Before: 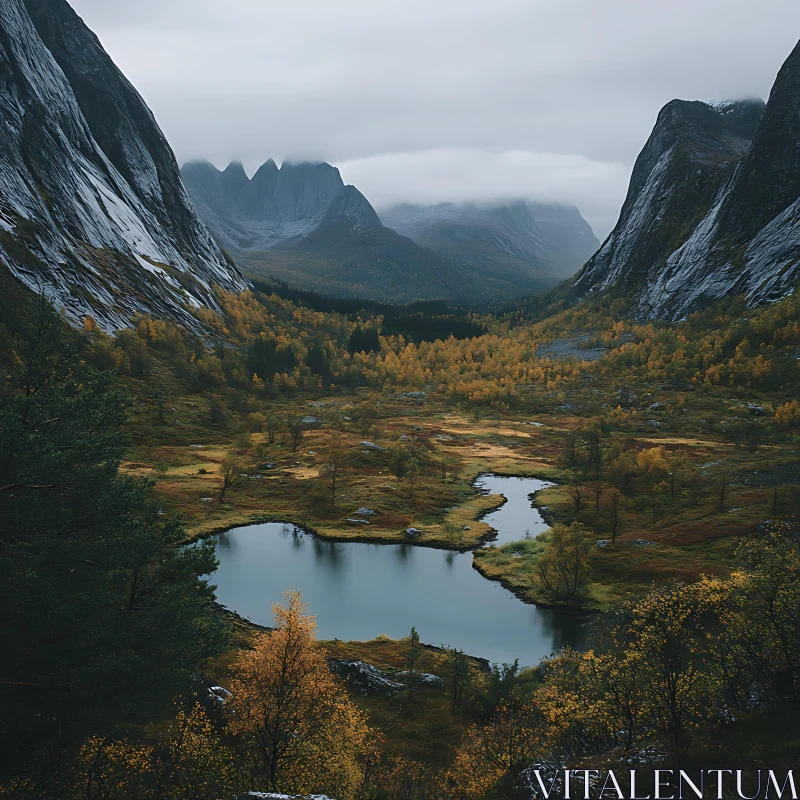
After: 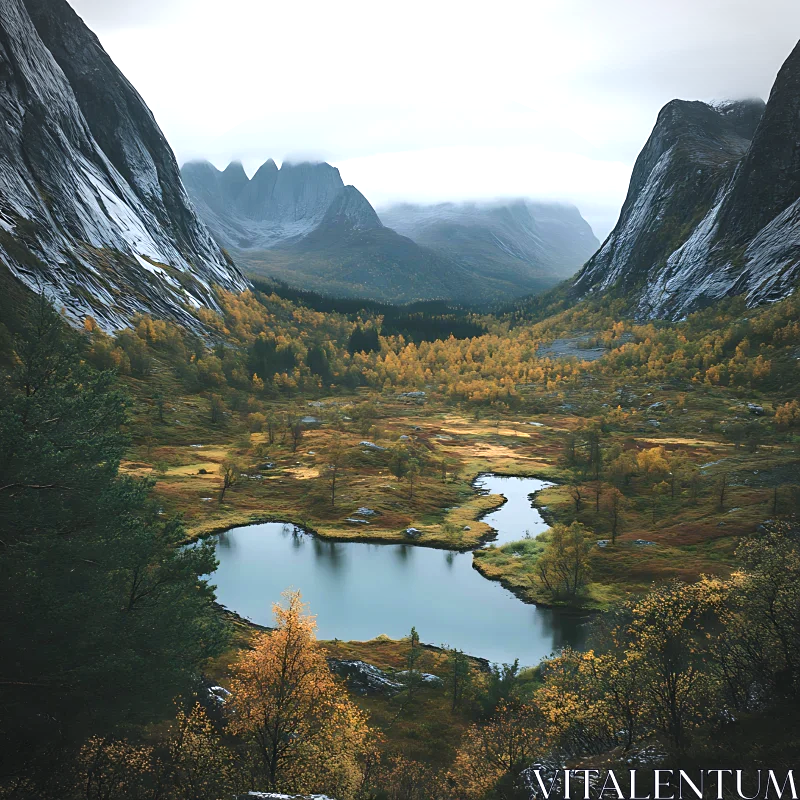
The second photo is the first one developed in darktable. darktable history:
exposure: black level correction 0.001, exposure 0.964 EV, compensate highlight preservation false
vignetting: brightness -0.341, automatic ratio true, unbound false
